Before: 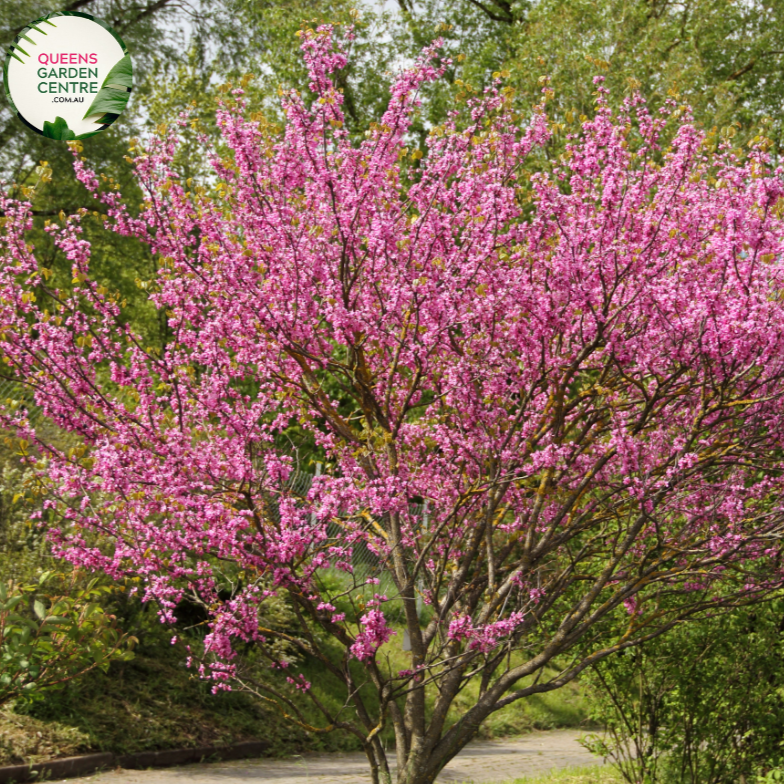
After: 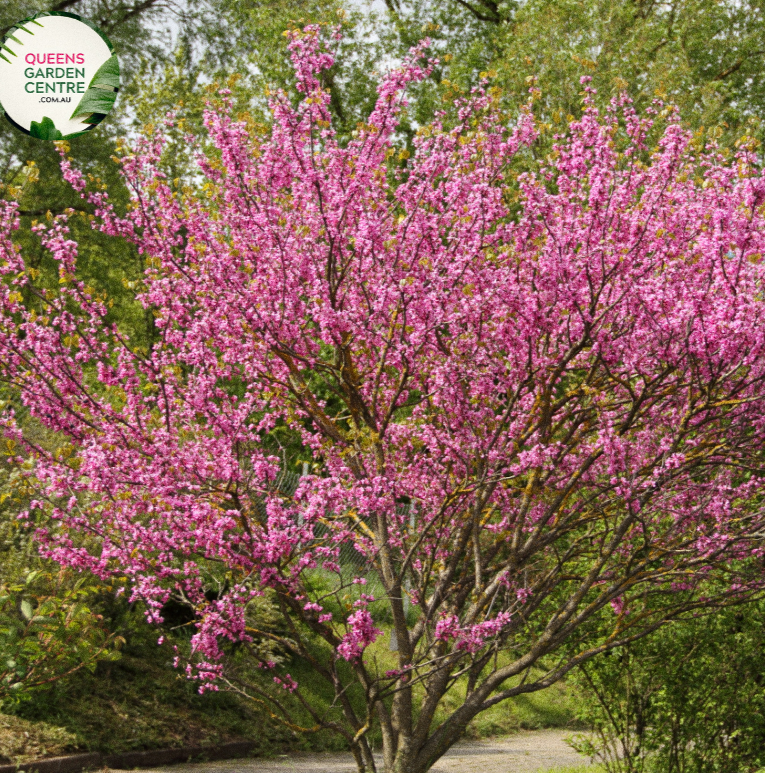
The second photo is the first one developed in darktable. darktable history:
crop and rotate: left 1.774%, right 0.633%, bottom 1.28%
grain: coarseness 11.82 ISO, strength 36.67%, mid-tones bias 74.17%
